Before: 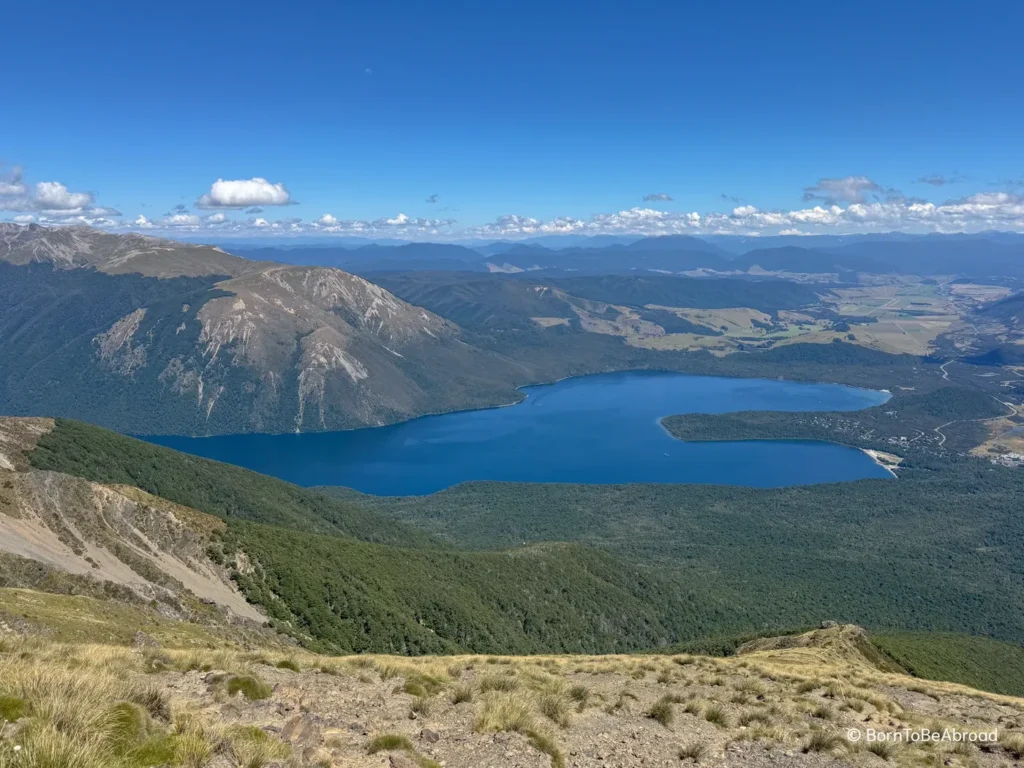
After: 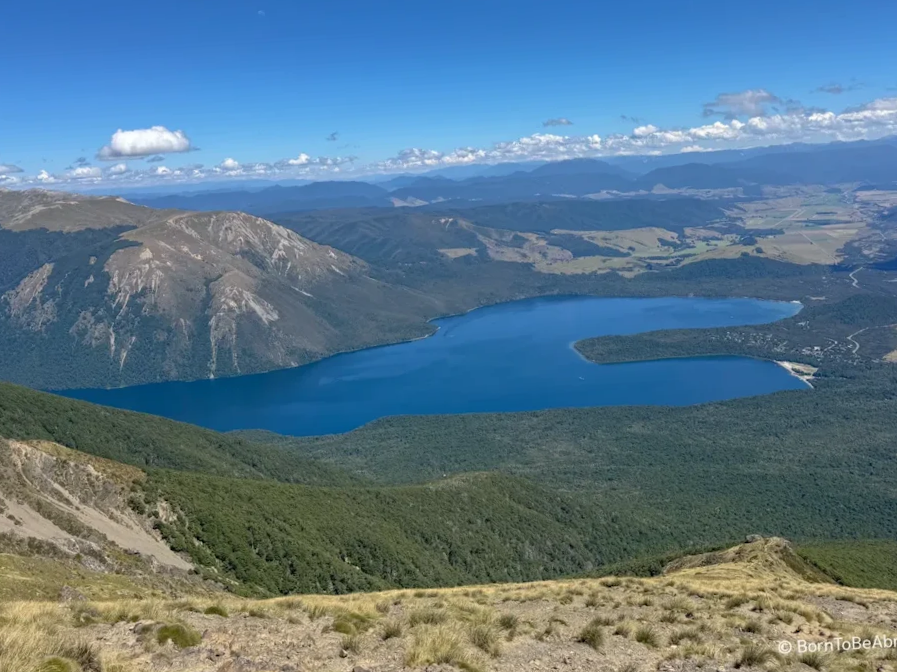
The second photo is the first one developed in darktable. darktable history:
crop and rotate: angle 3.37°, left 5.602%, top 5.67%
